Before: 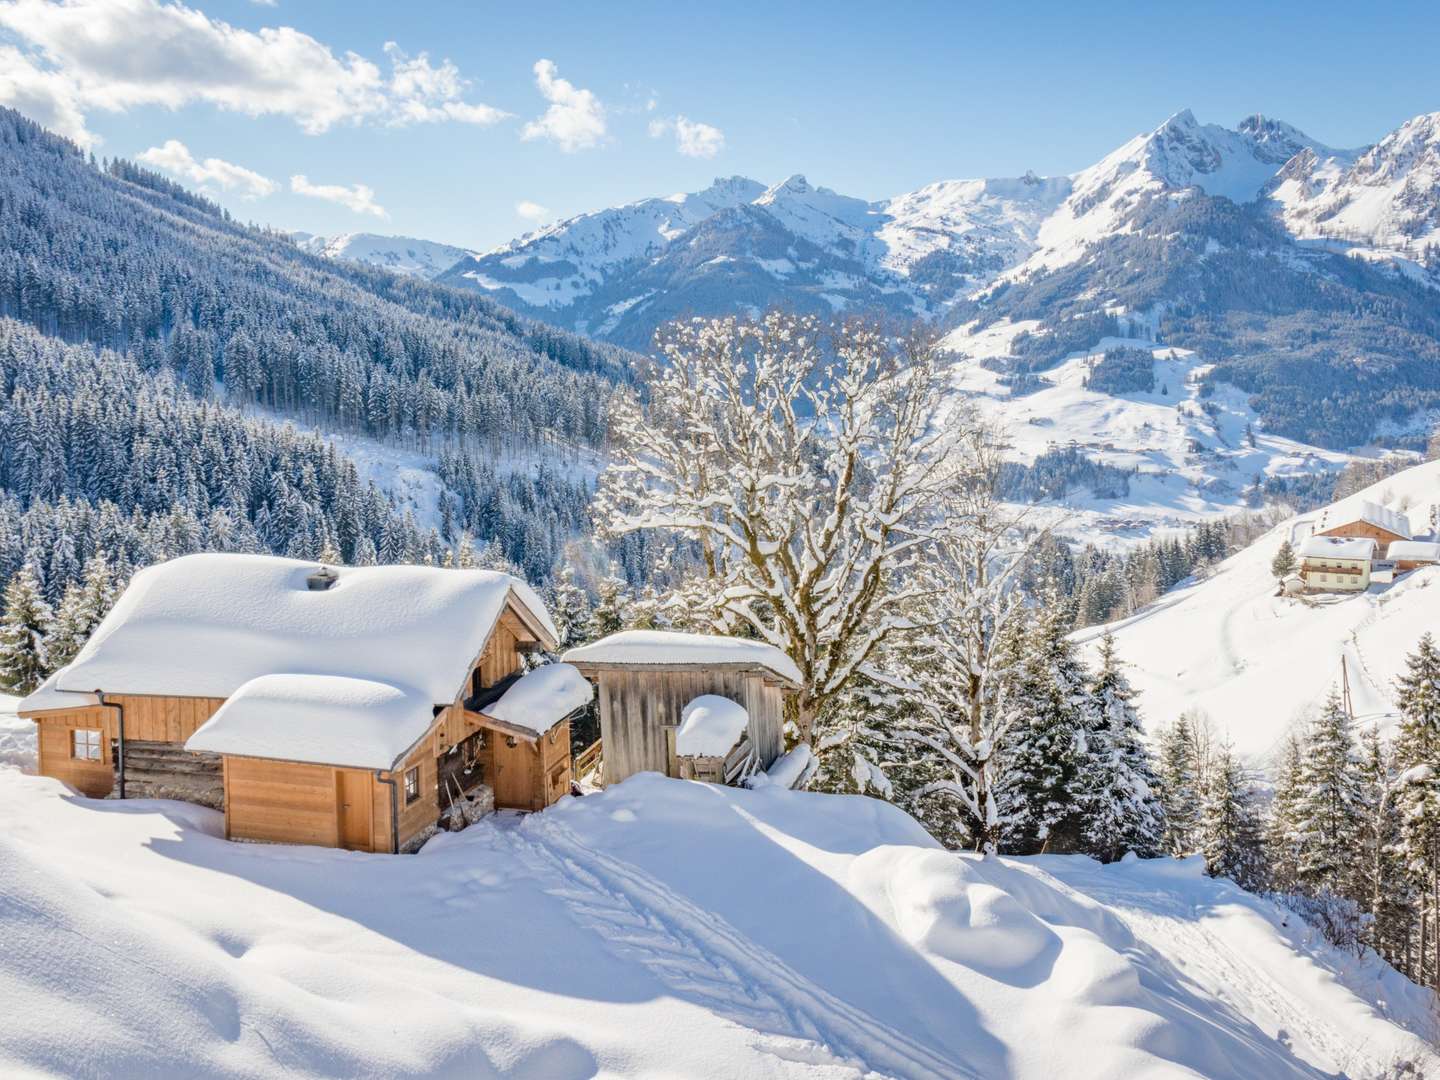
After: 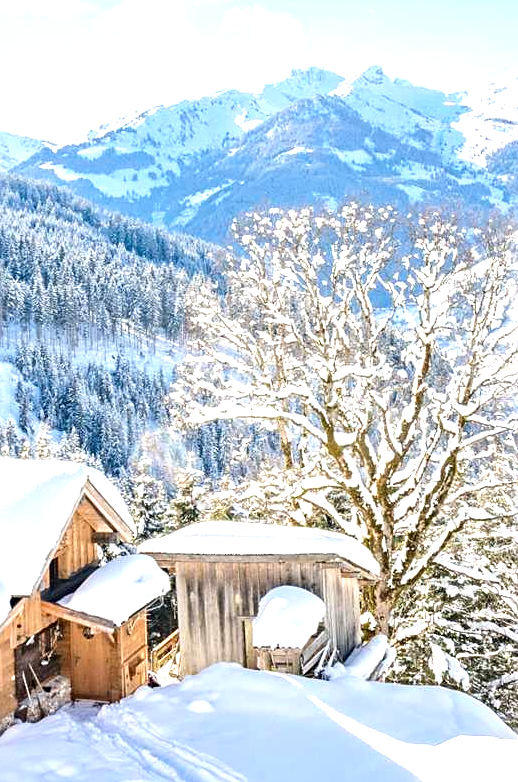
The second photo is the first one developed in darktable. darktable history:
crop and rotate: left 29.384%, top 10.184%, right 34.598%, bottom 17.36%
sharpen: radius 1.897, amount 0.398, threshold 1.284
tone equalizer: mask exposure compensation -0.493 EV
exposure: black level correction 0, exposure 1.001 EV, compensate highlight preservation false
